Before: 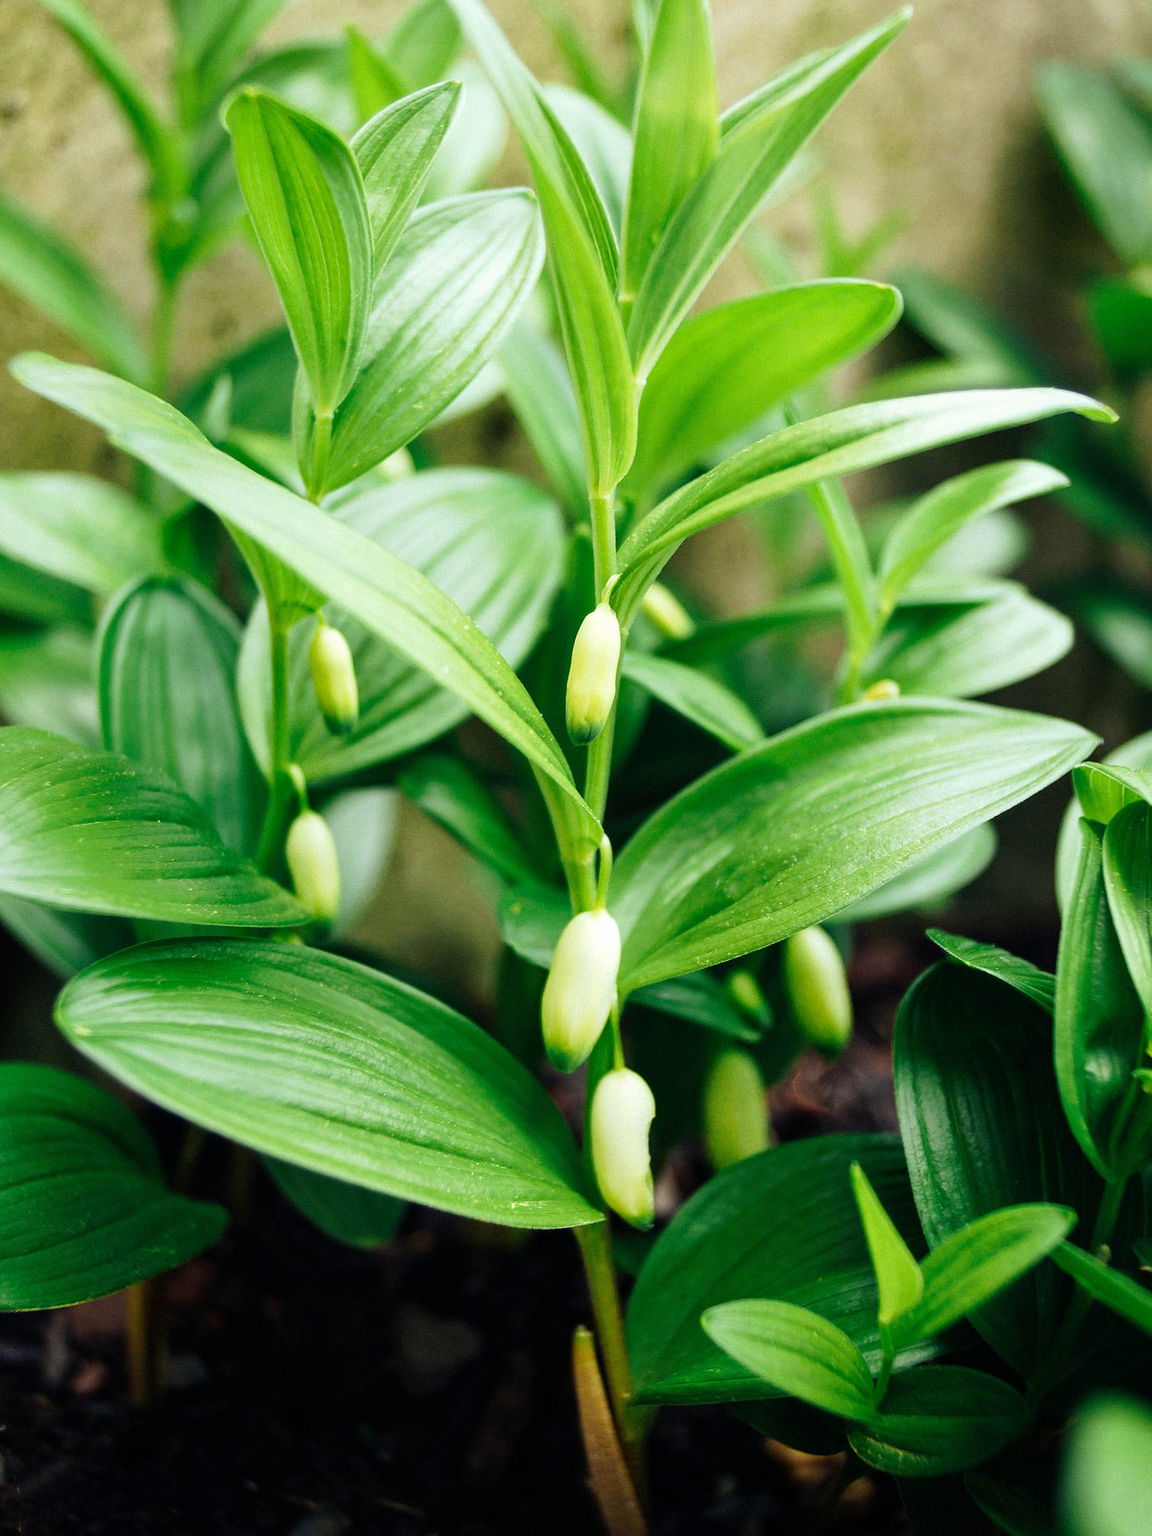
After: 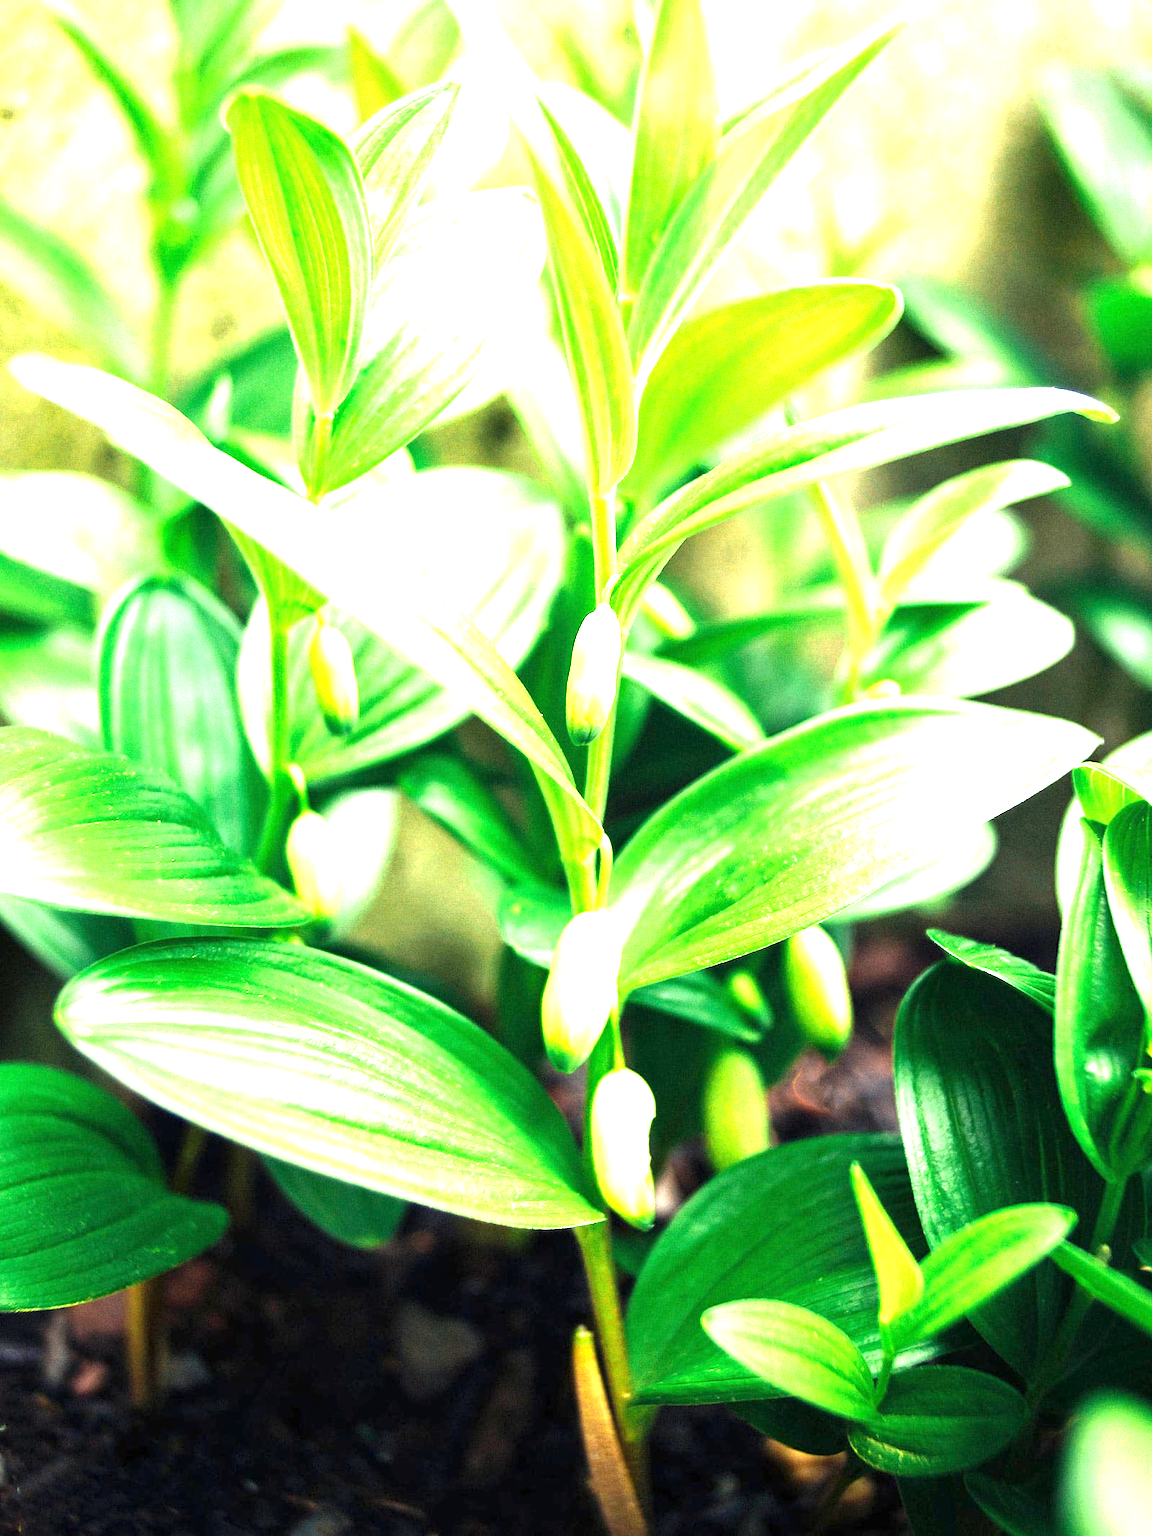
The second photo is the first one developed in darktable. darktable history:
exposure: exposure 2.025 EV, compensate exposure bias true, compensate highlight preservation false
